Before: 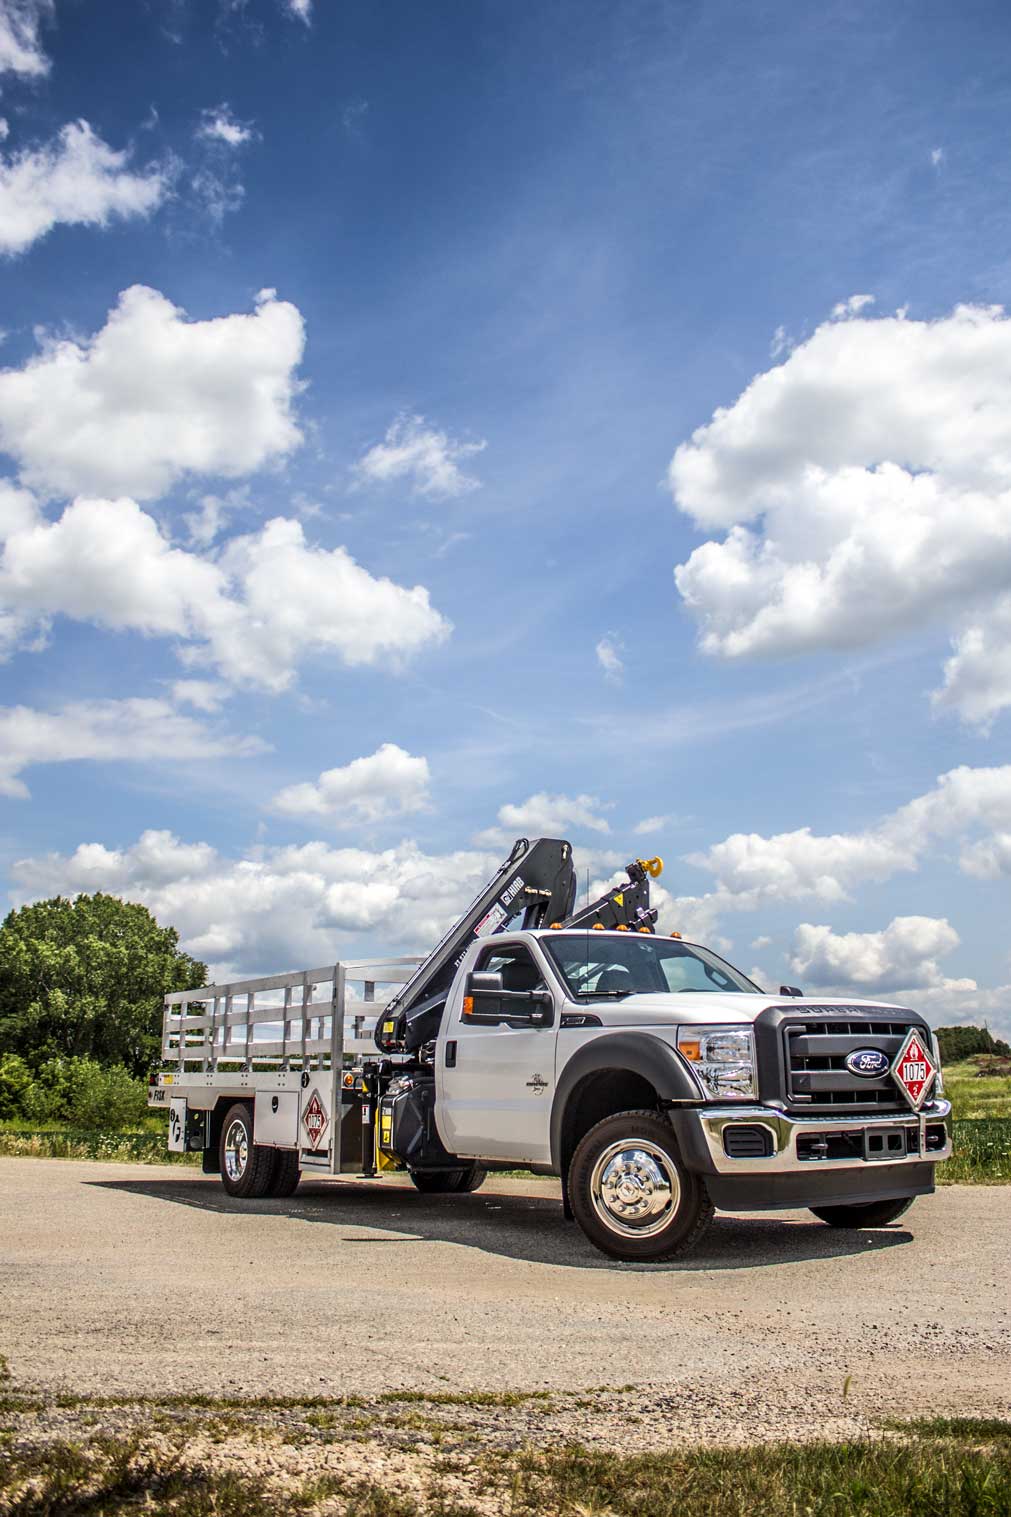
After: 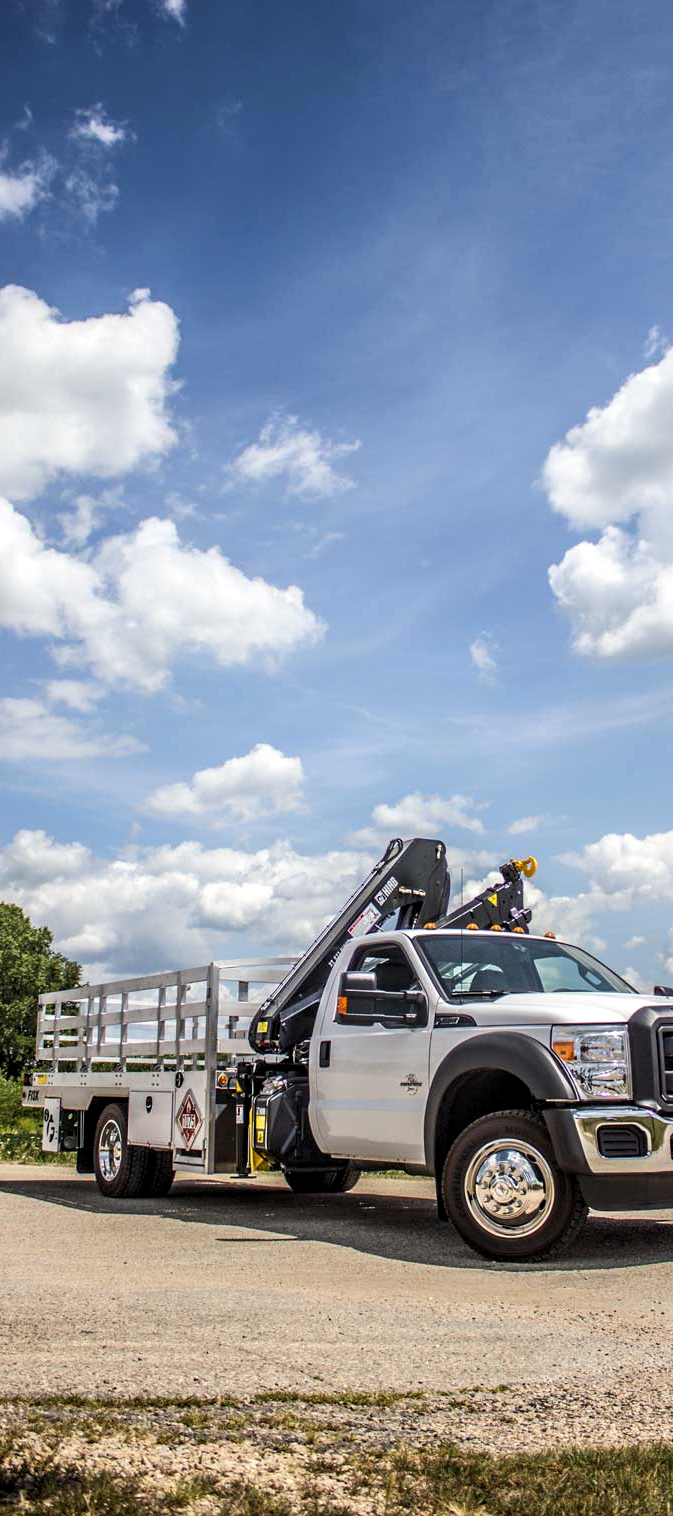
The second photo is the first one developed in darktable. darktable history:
levels: black 8.53%, white 99.94%, levels [0.026, 0.507, 0.987]
crop and rotate: left 12.613%, right 20.761%
